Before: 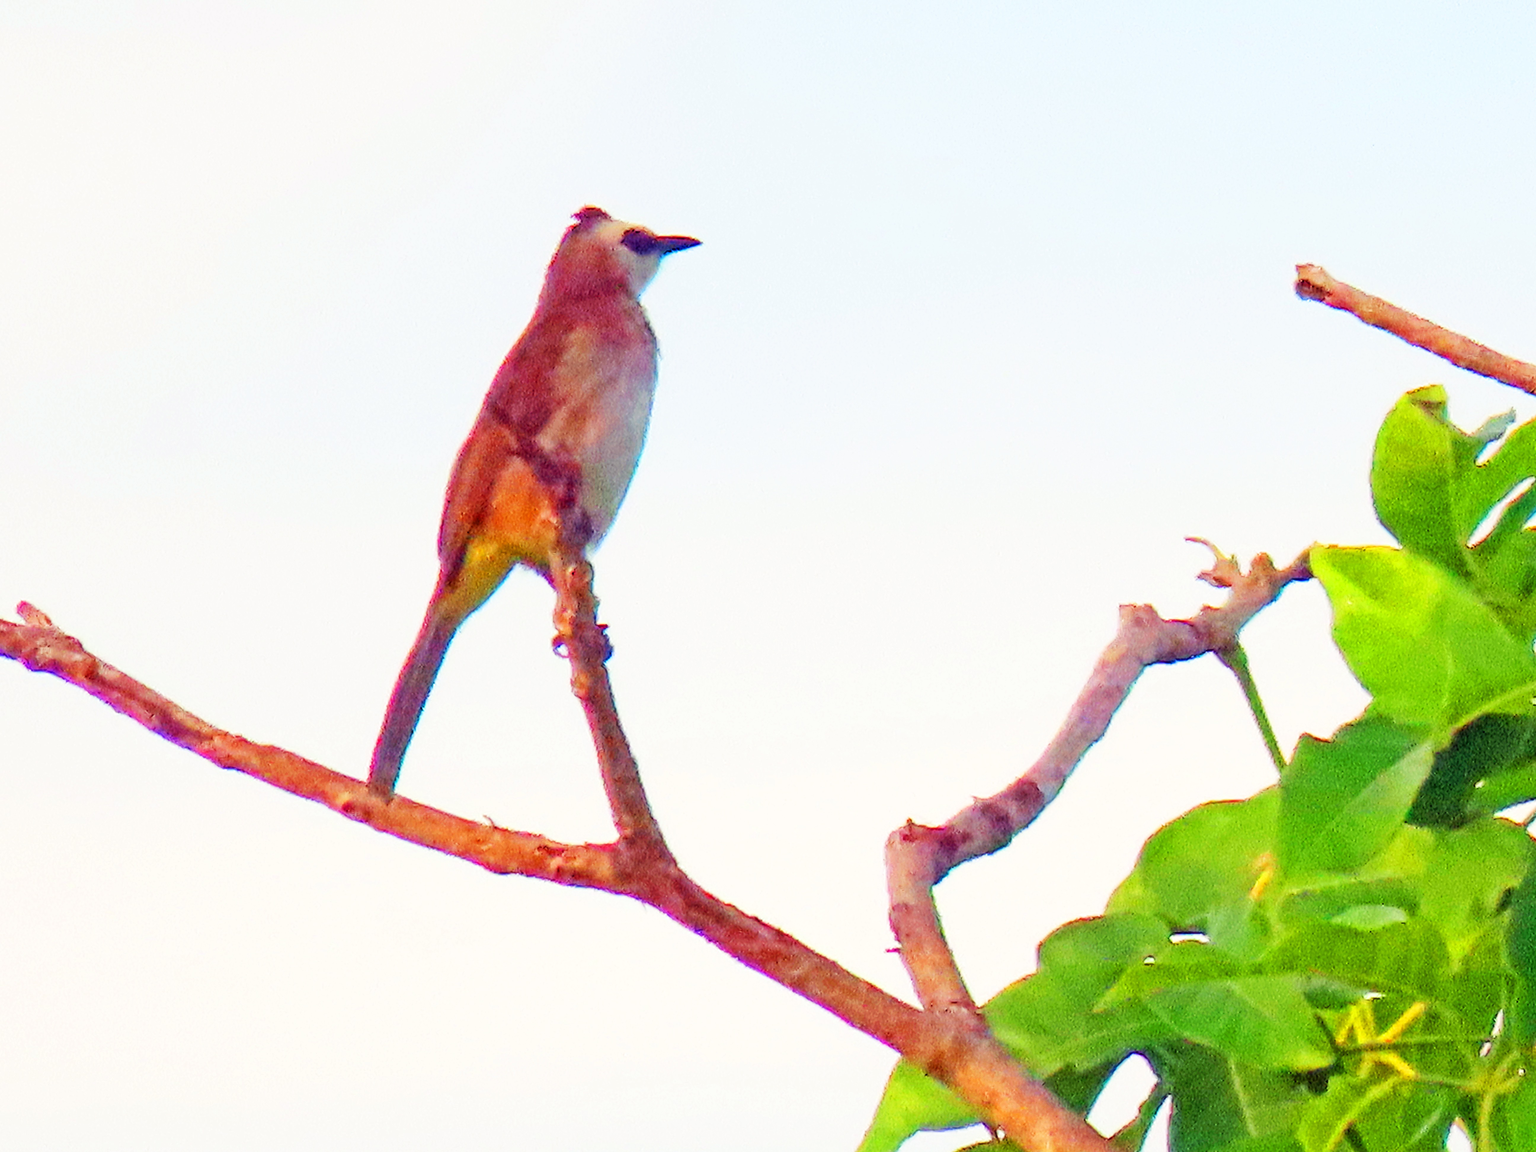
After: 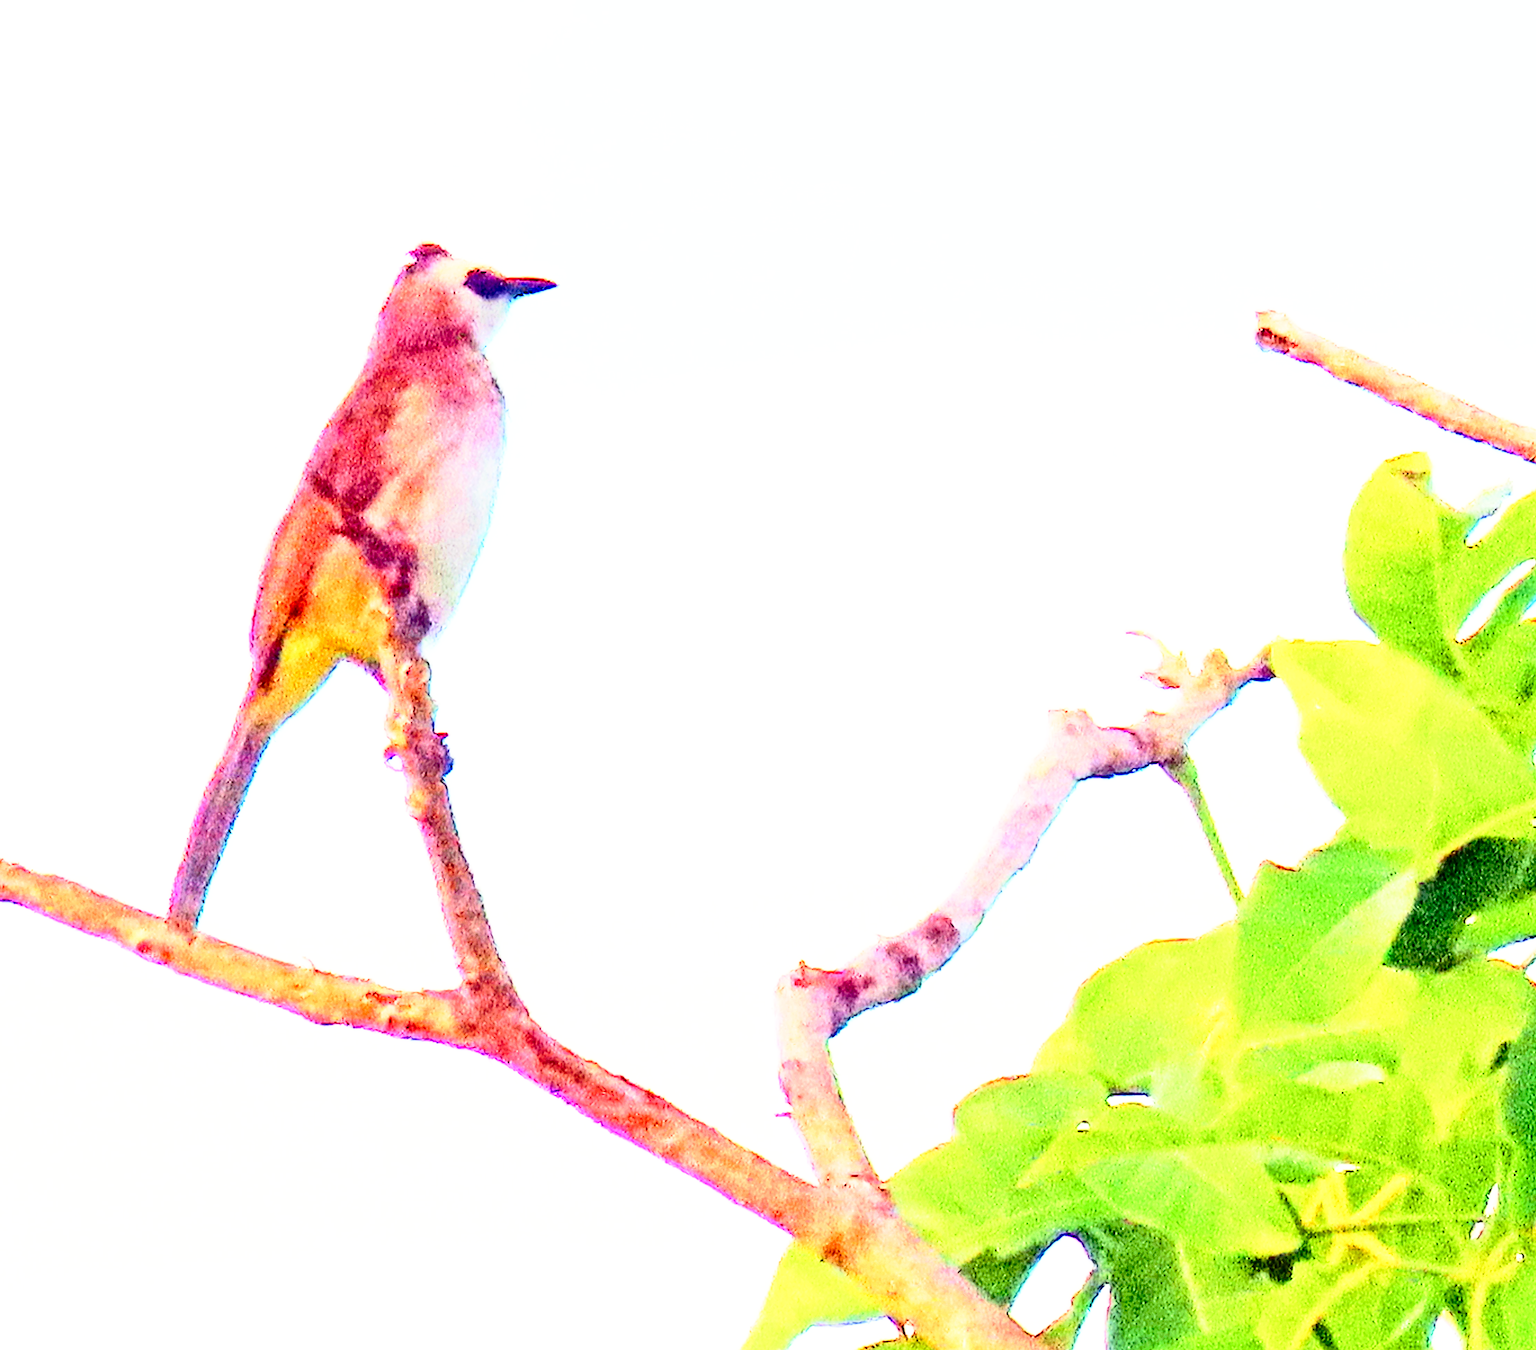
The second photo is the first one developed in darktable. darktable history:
crop and rotate: left 14.709%
base curve: curves: ch0 [(0, 0) (0.012, 0.01) (0.073, 0.168) (0.31, 0.711) (0.645, 0.957) (1, 1)], preserve colors none
sharpen: amount 0.211
contrast brightness saturation: contrast 0.3
